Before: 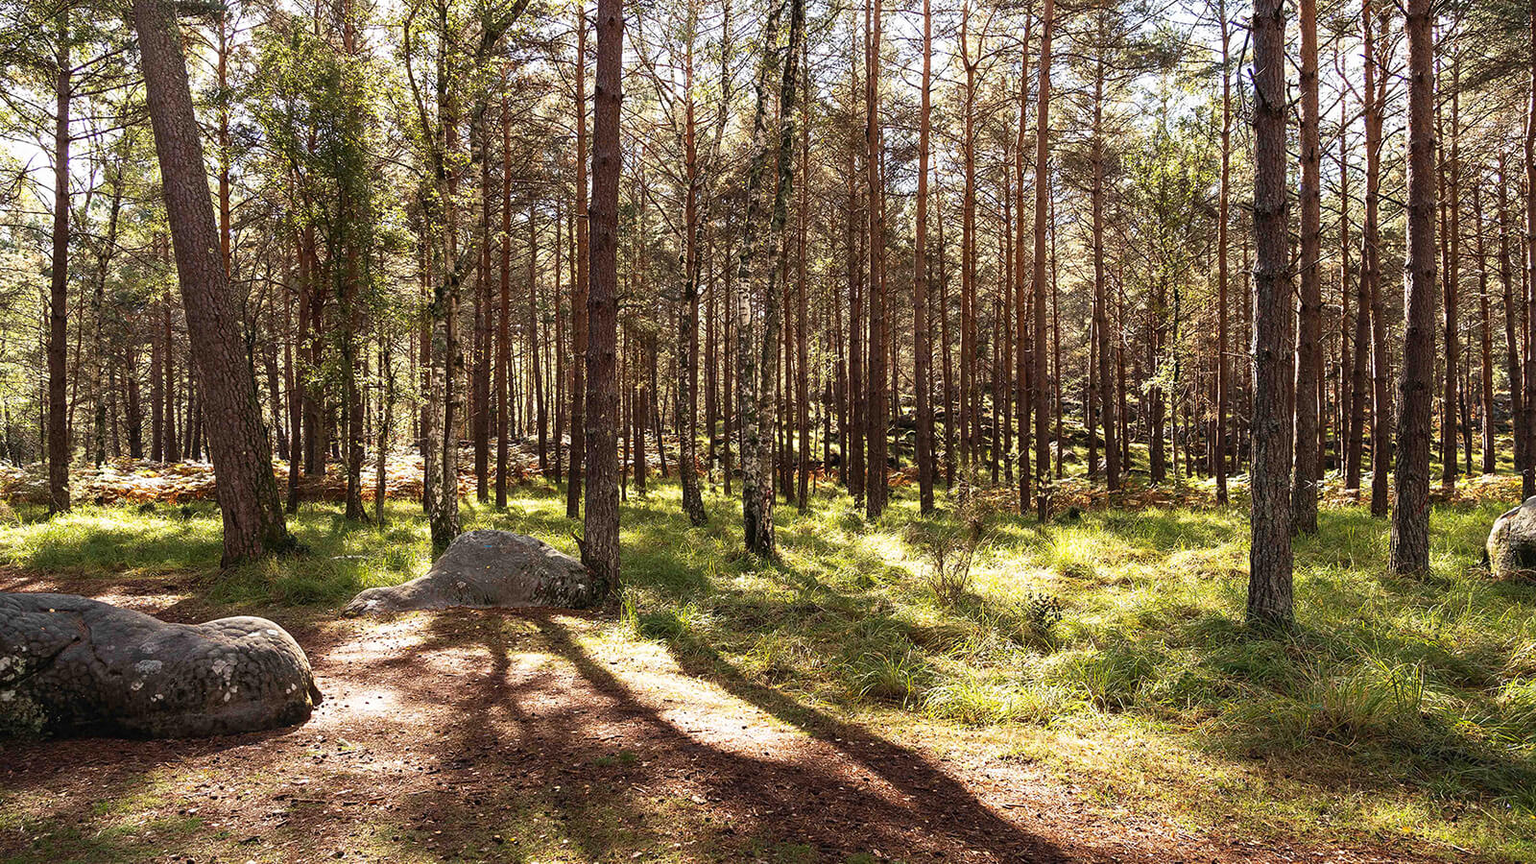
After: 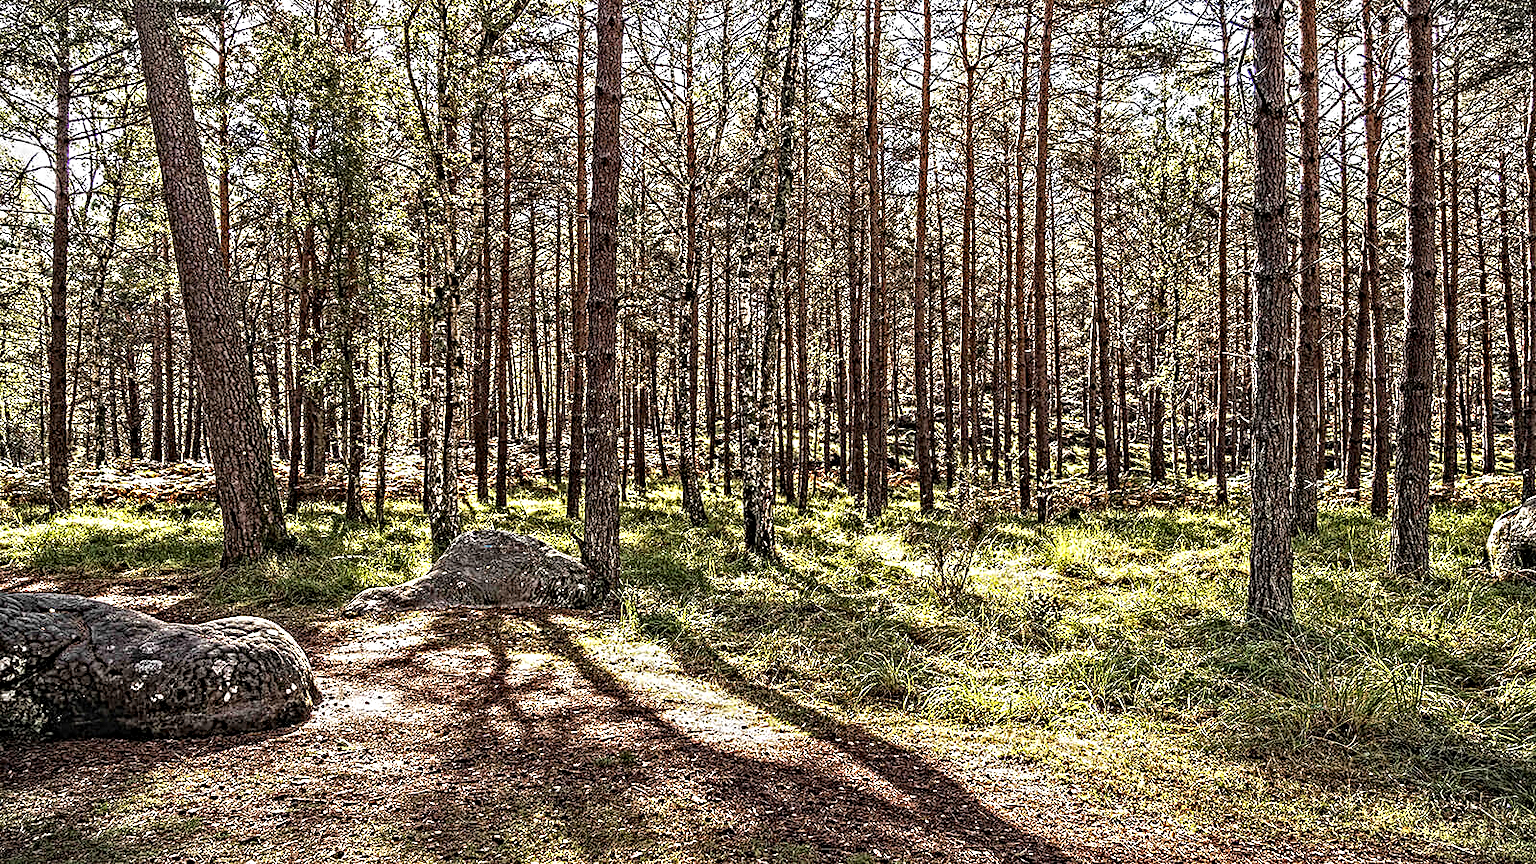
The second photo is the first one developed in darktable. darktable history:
vignetting: fall-off start 99.73%, brightness -0.472, width/height ratio 1.305
local contrast: on, module defaults
contrast equalizer: octaves 7, y [[0.406, 0.494, 0.589, 0.753, 0.877, 0.999], [0.5 ×6], [0.5 ×6], [0 ×6], [0 ×6]]
